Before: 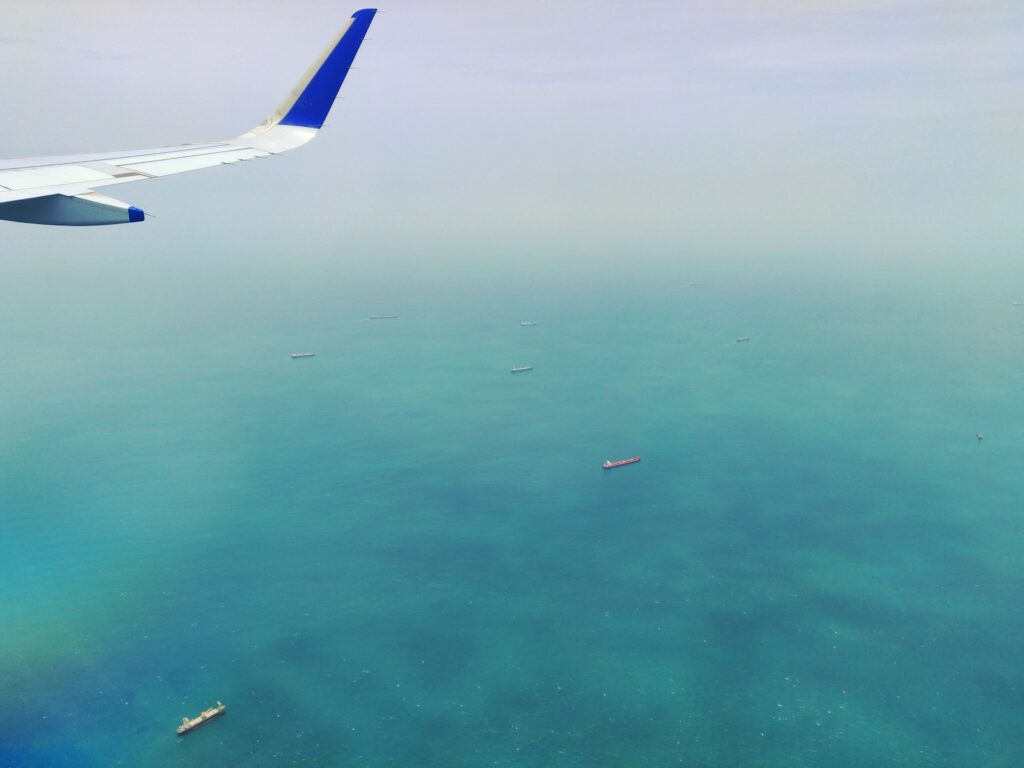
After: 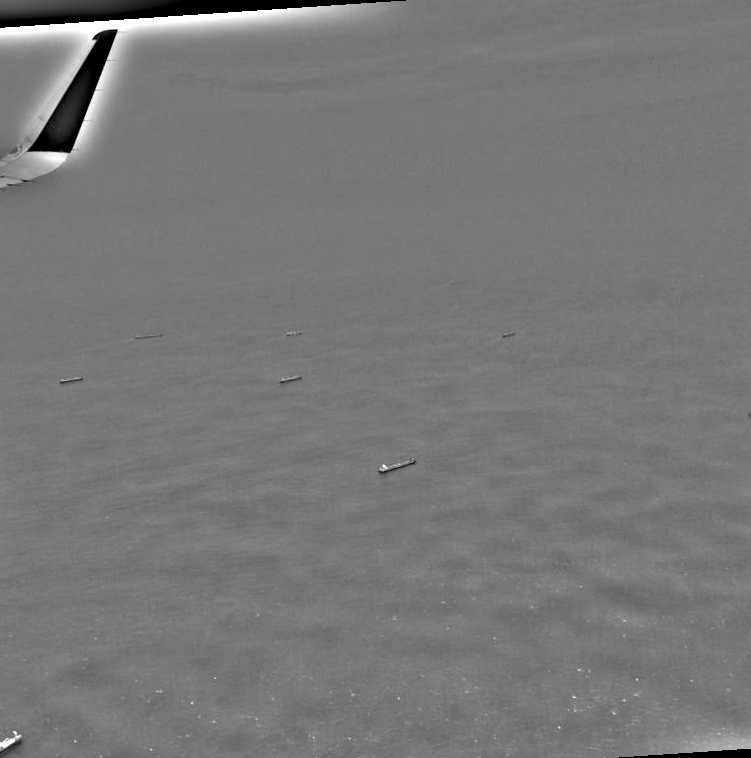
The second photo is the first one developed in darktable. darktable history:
crop and rotate: left 24.034%, top 2.838%, right 6.406%, bottom 6.299%
highpass: on, module defaults
rotate and perspective: rotation -4.2°, shear 0.006, automatic cropping off
